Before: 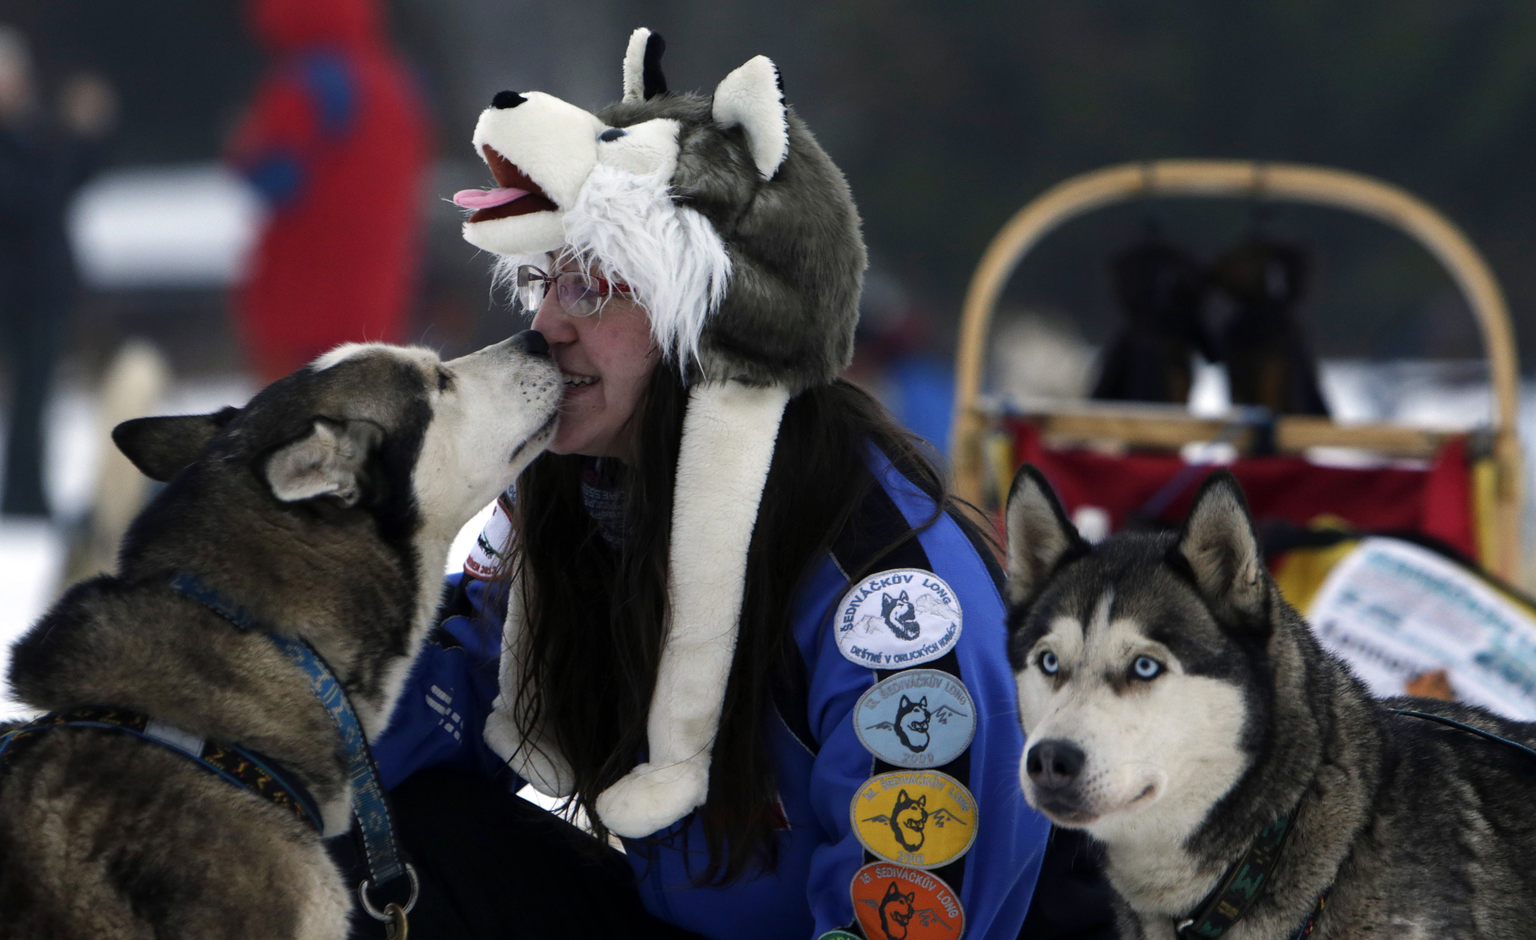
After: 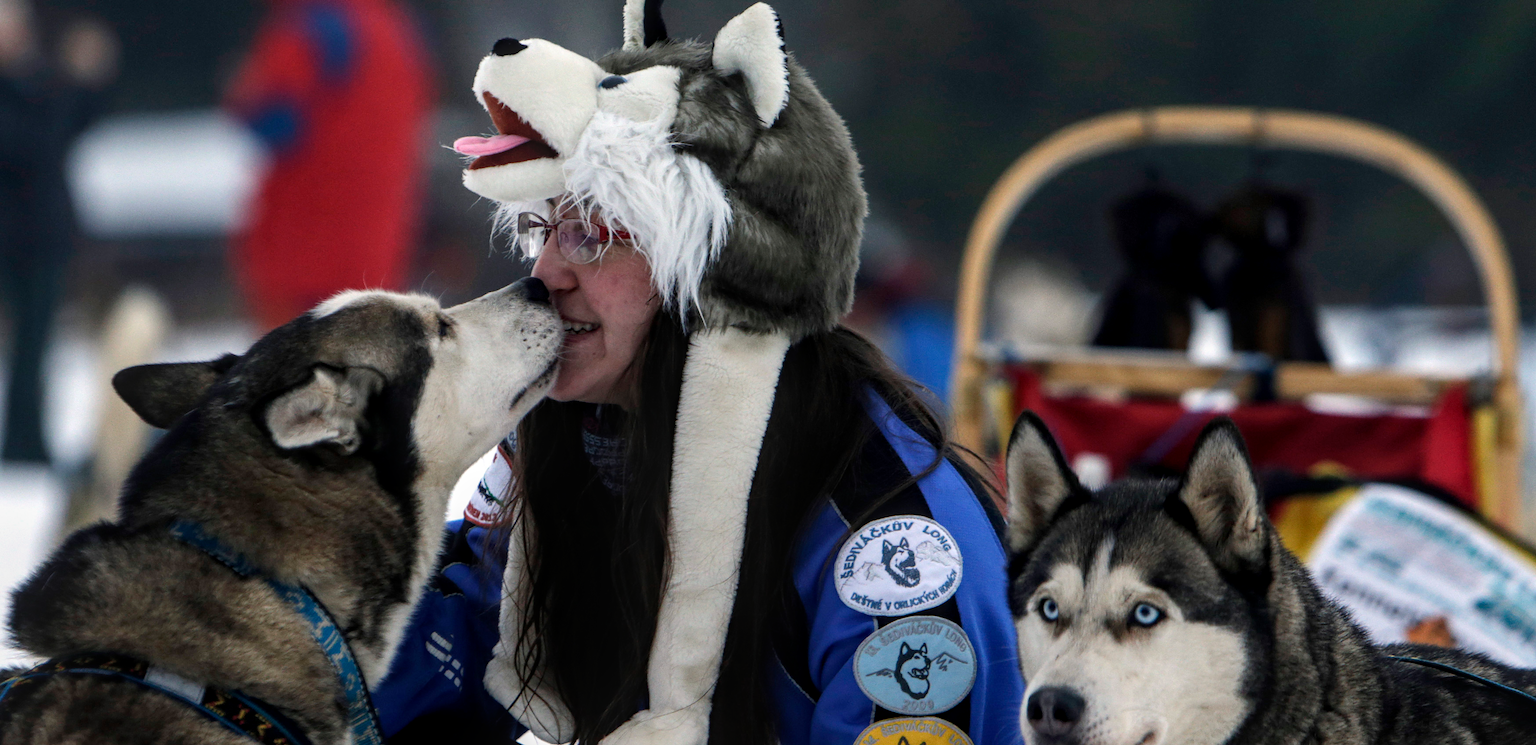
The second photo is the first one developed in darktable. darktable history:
local contrast: on, module defaults
crop and rotate: top 5.667%, bottom 14.937%
